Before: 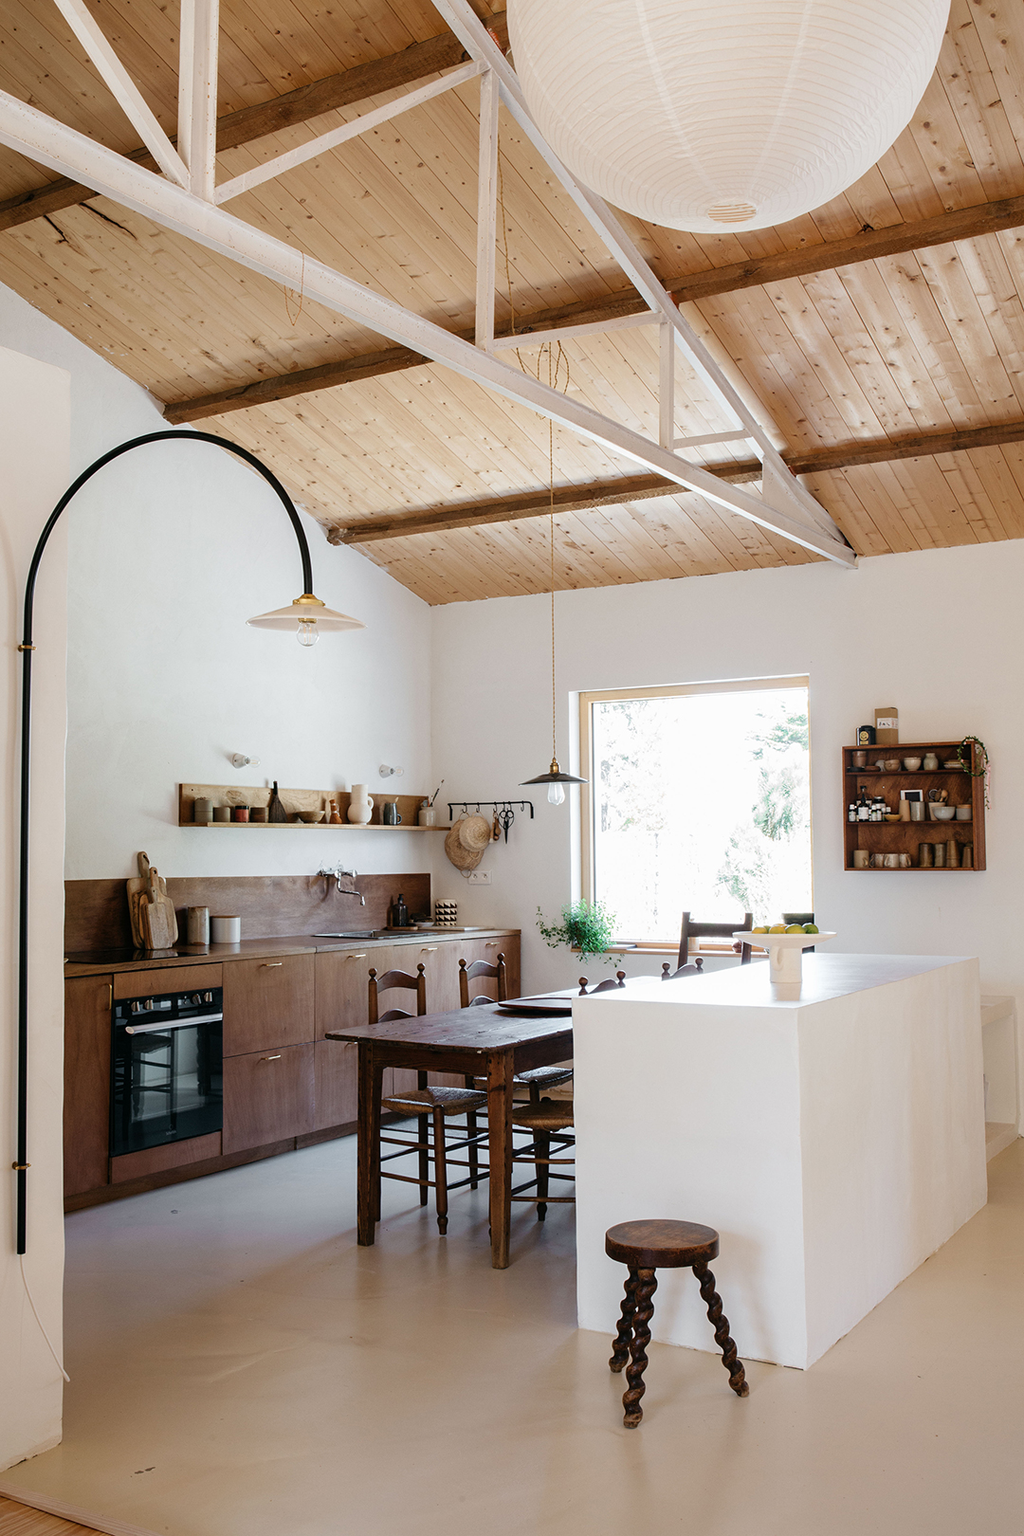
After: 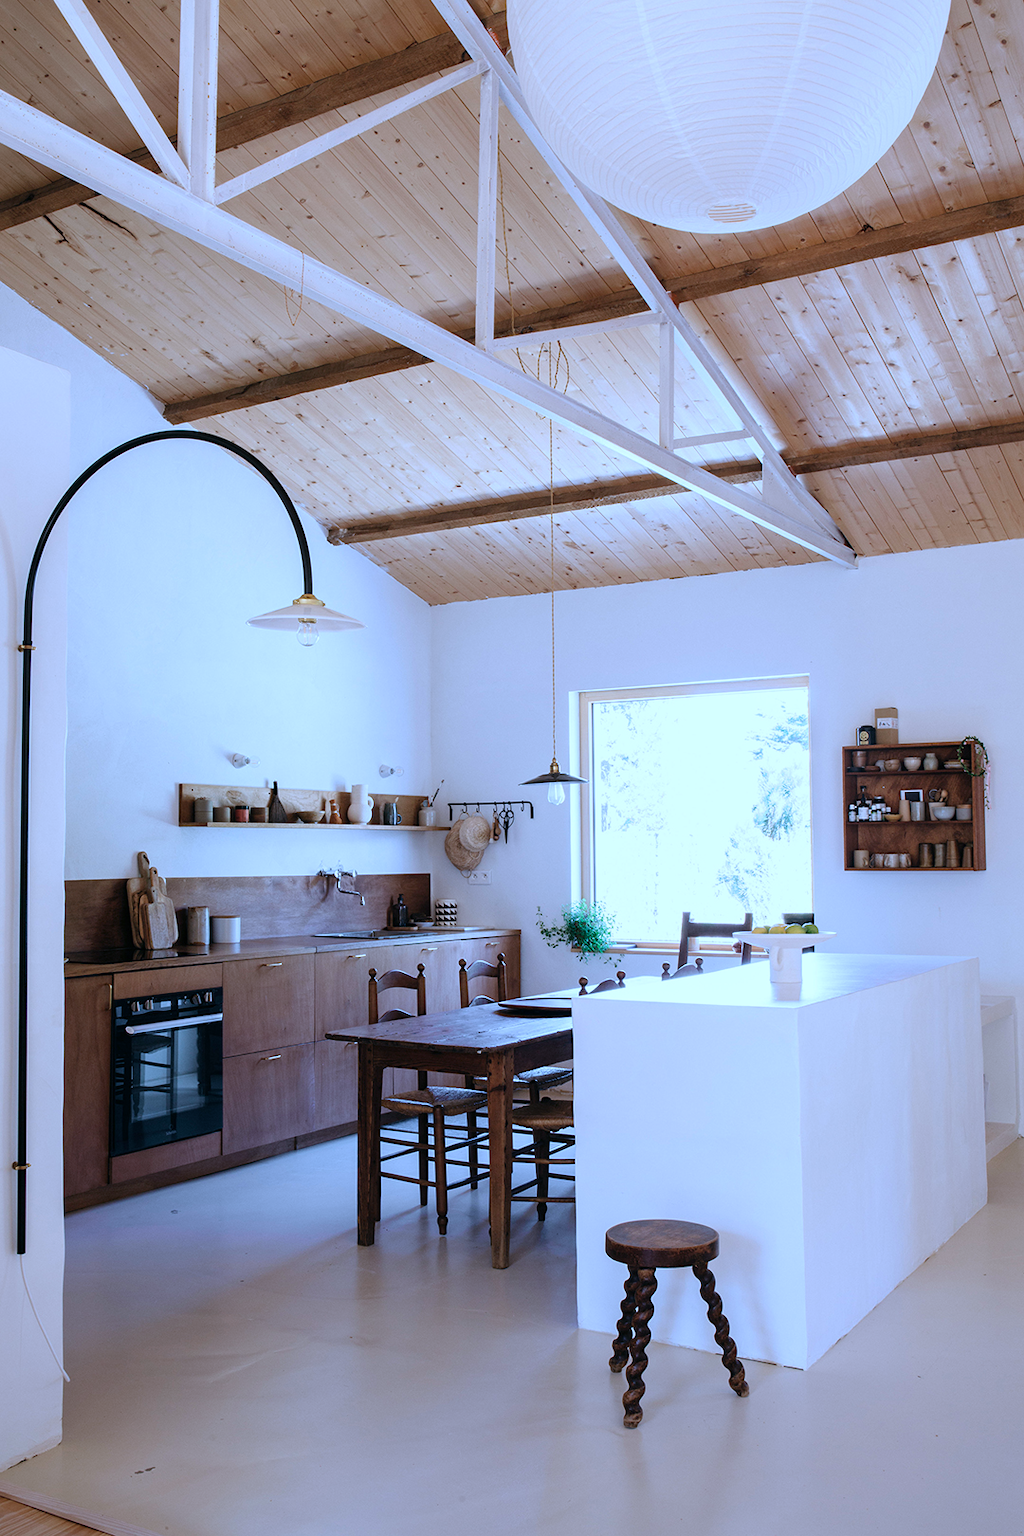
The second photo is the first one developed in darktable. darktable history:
color calibration: illuminant as shot in camera, adaptation linear Bradford (ICC v4), x 0.407, y 0.404, temperature 3587.69 K
